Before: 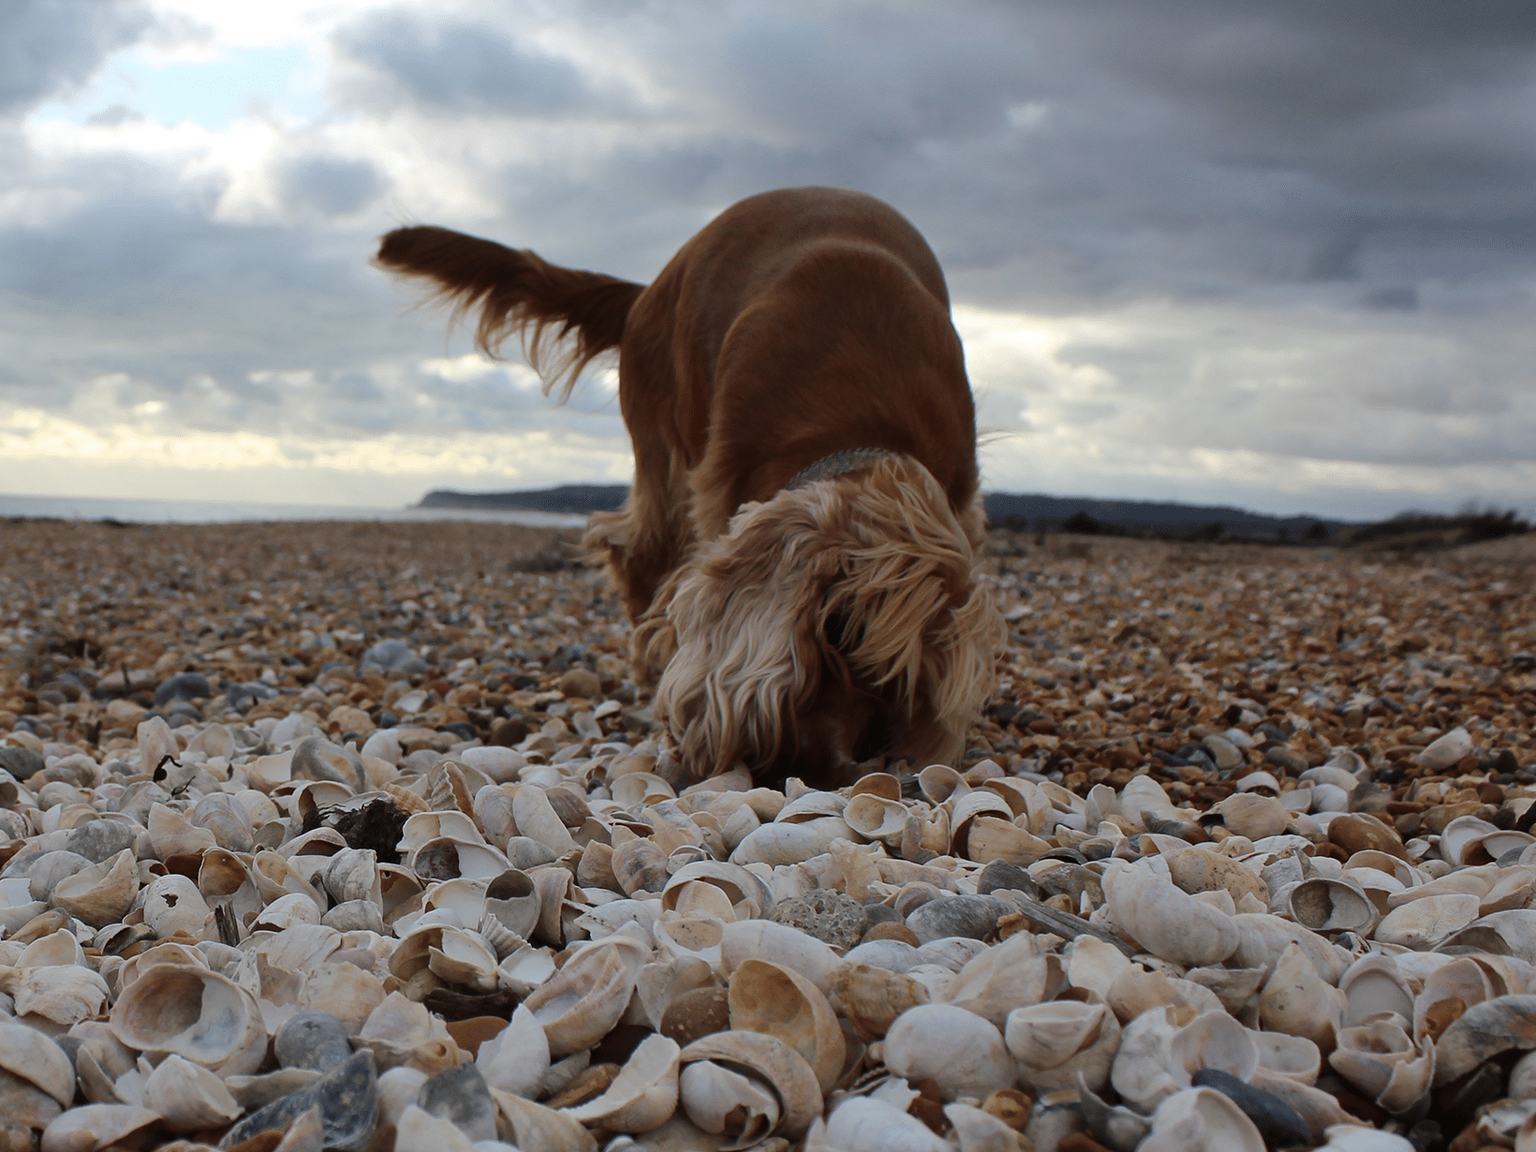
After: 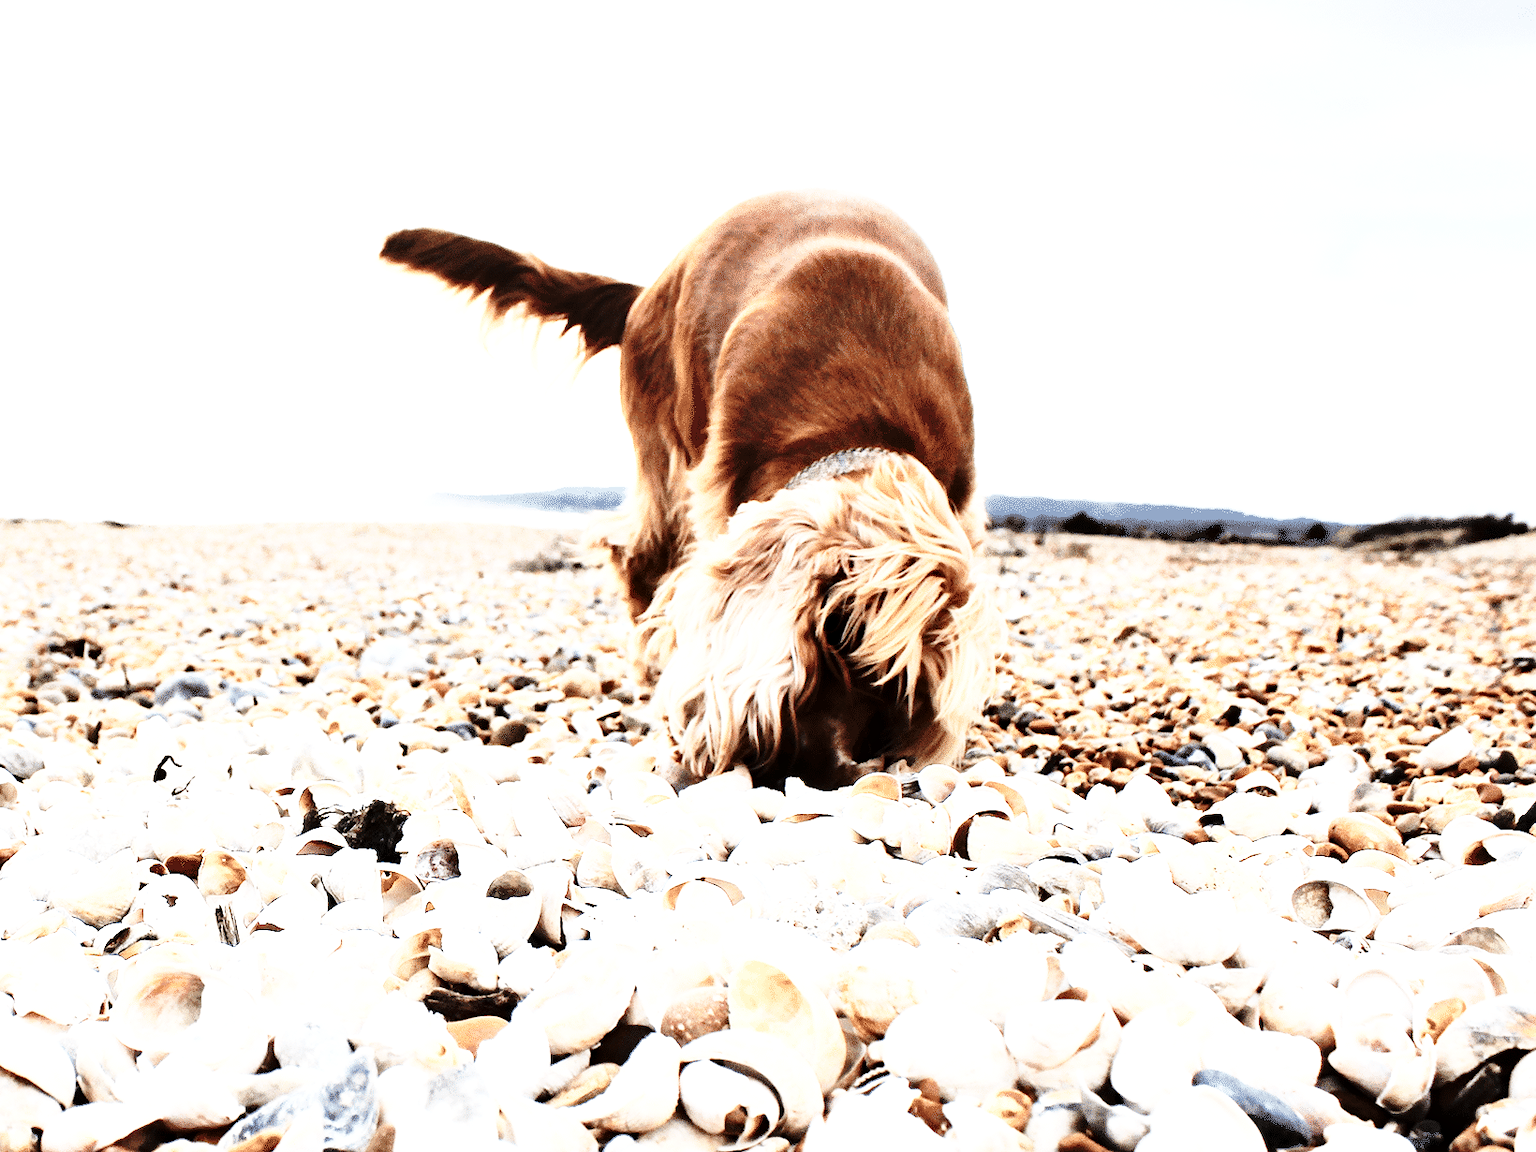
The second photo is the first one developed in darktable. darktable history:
rgb curve: curves: ch0 [(0, 0) (0.21, 0.15) (0.24, 0.21) (0.5, 0.75) (0.75, 0.96) (0.89, 0.99) (1, 1)]; ch1 [(0, 0.02) (0.21, 0.13) (0.25, 0.2) (0.5, 0.67) (0.75, 0.9) (0.89, 0.97) (1, 1)]; ch2 [(0, 0.02) (0.21, 0.13) (0.25, 0.2) (0.5, 0.67) (0.75, 0.9) (0.89, 0.97) (1, 1)], compensate middle gray true
base curve: curves: ch0 [(0, 0) (0.028, 0.03) (0.105, 0.232) (0.387, 0.748) (0.754, 0.968) (1, 1)], fusion 1, exposure shift 0.576, preserve colors none
exposure: black level correction 0, exposure 1.379 EV, compensate exposure bias true, compensate highlight preservation false
